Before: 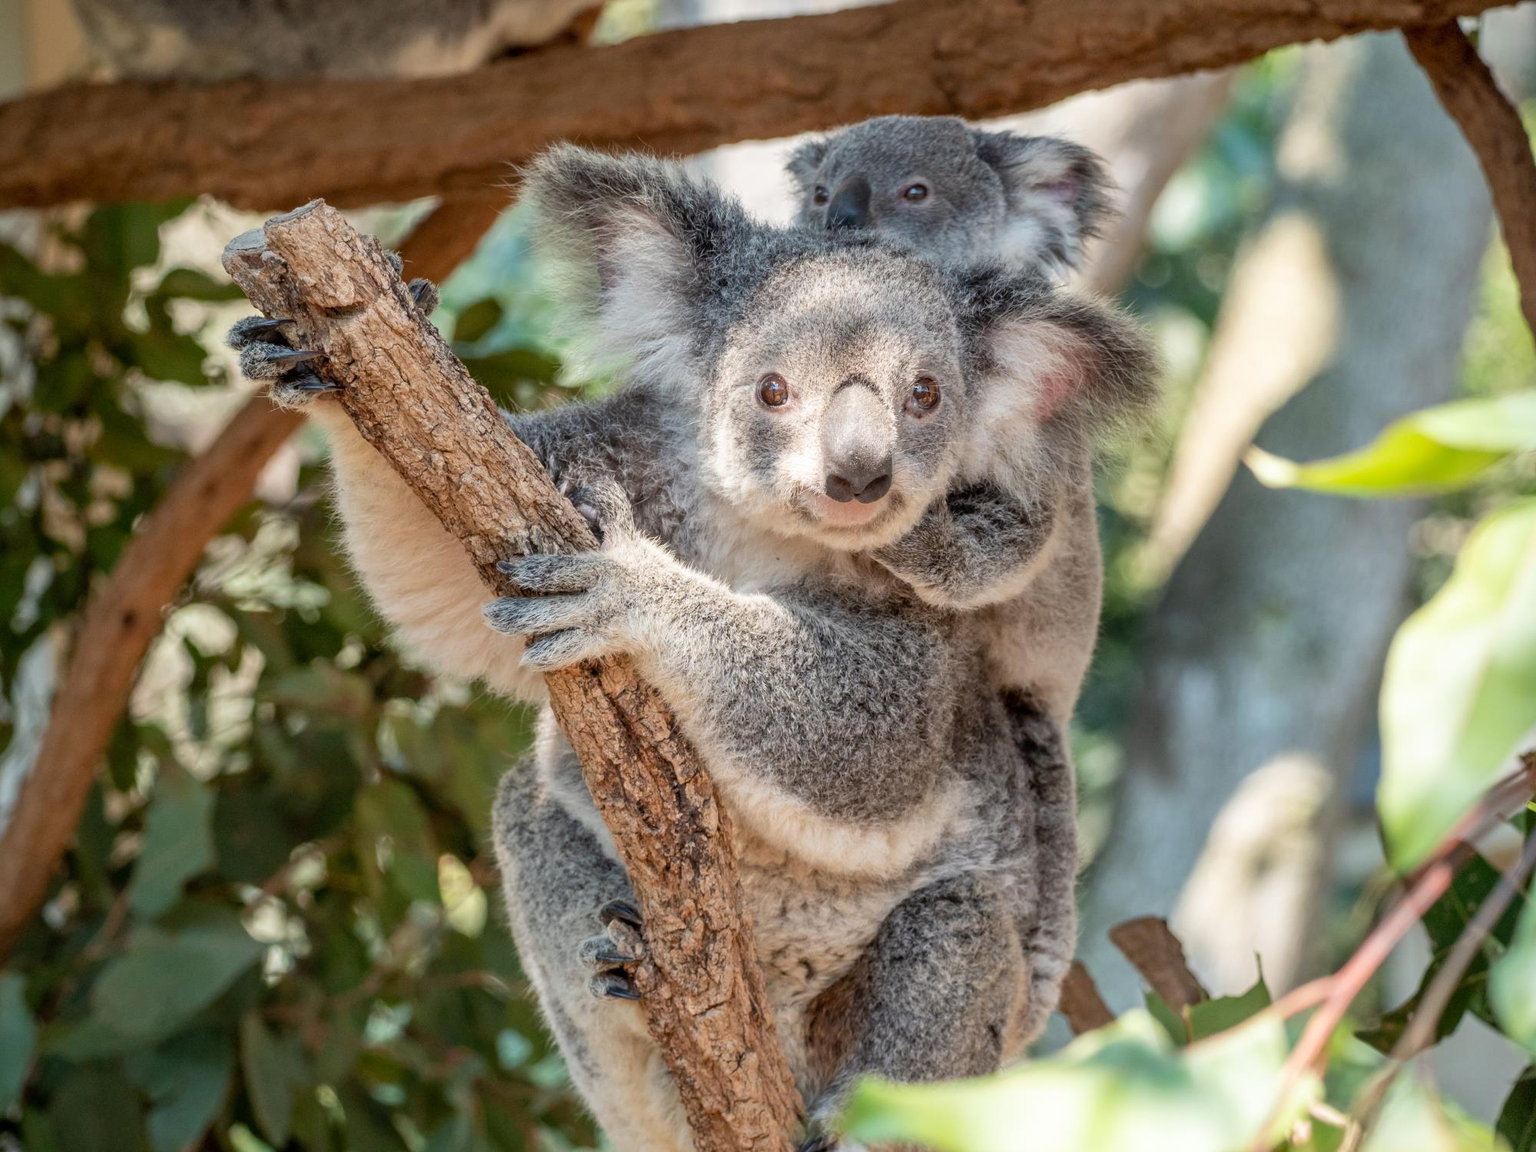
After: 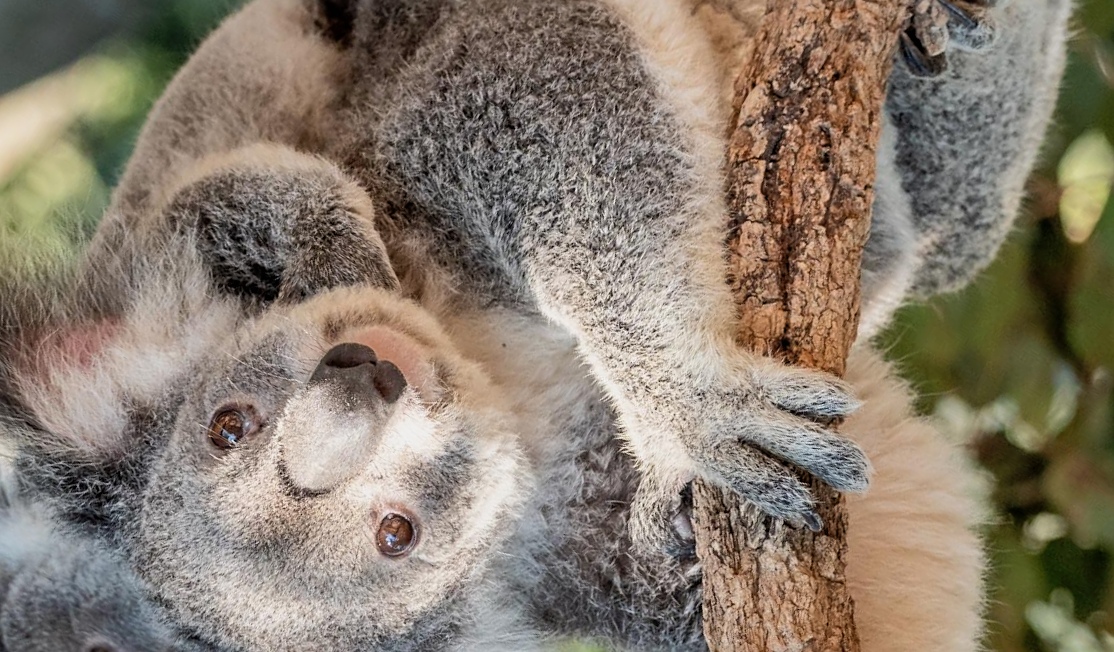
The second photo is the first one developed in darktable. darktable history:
crop and rotate: angle 148.61°, left 9.228%, top 15.664%, right 4.464%, bottom 17.008%
shadows and highlights: on, module defaults
filmic rgb: black relative exposure -8.09 EV, white relative exposure 3.01 EV, hardness 5.42, contrast 1.255, iterations of high-quality reconstruction 0, contrast in shadows safe
sharpen: radius 2.489, amount 0.34
